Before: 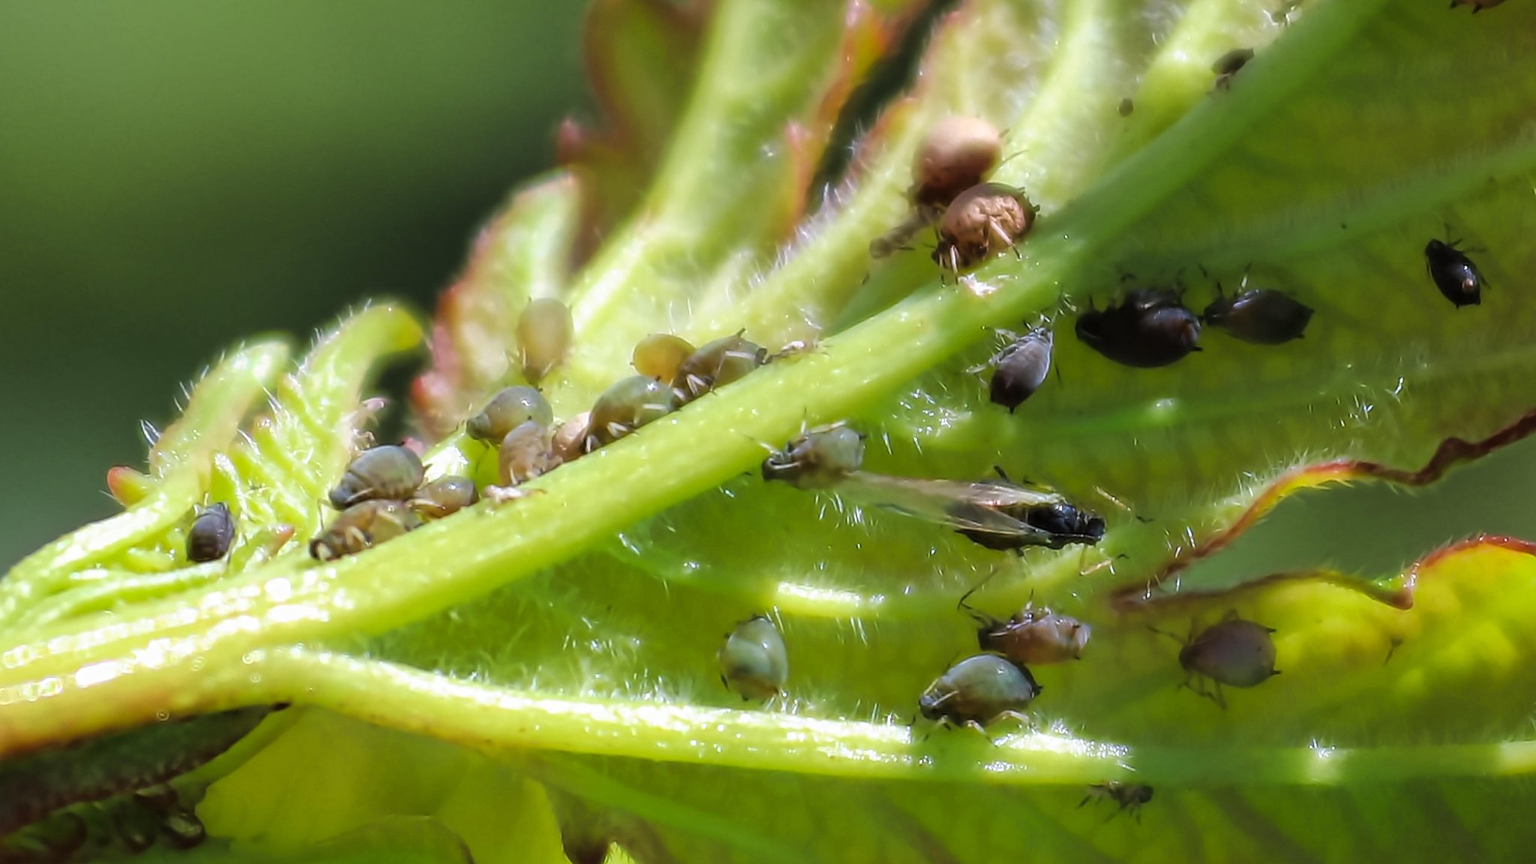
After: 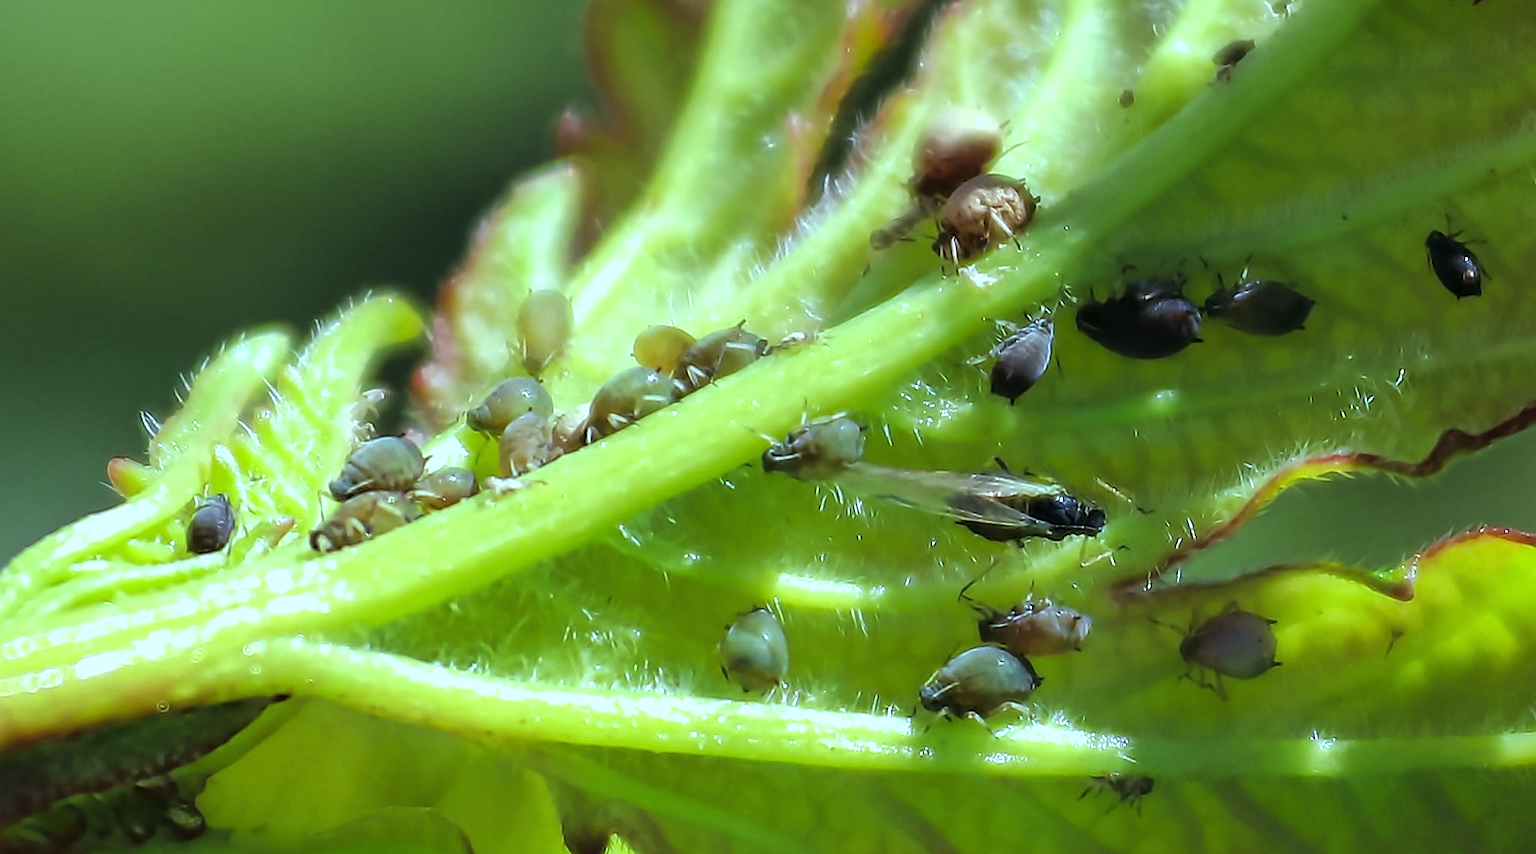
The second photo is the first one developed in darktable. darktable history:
sharpen: on, module defaults
color balance: mode lift, gamma, gain (sRGB), lift [0.997, 0.979, 1.021, 1.011], gamma [1, 1.084, 0.916, 0.998], gain [1, 0.87, 1.13, 1.101], contrast 4.55%, contrast fulcrum 38.24%, output saturation 104.09%
crop: top 1.049%, right 0.001%
